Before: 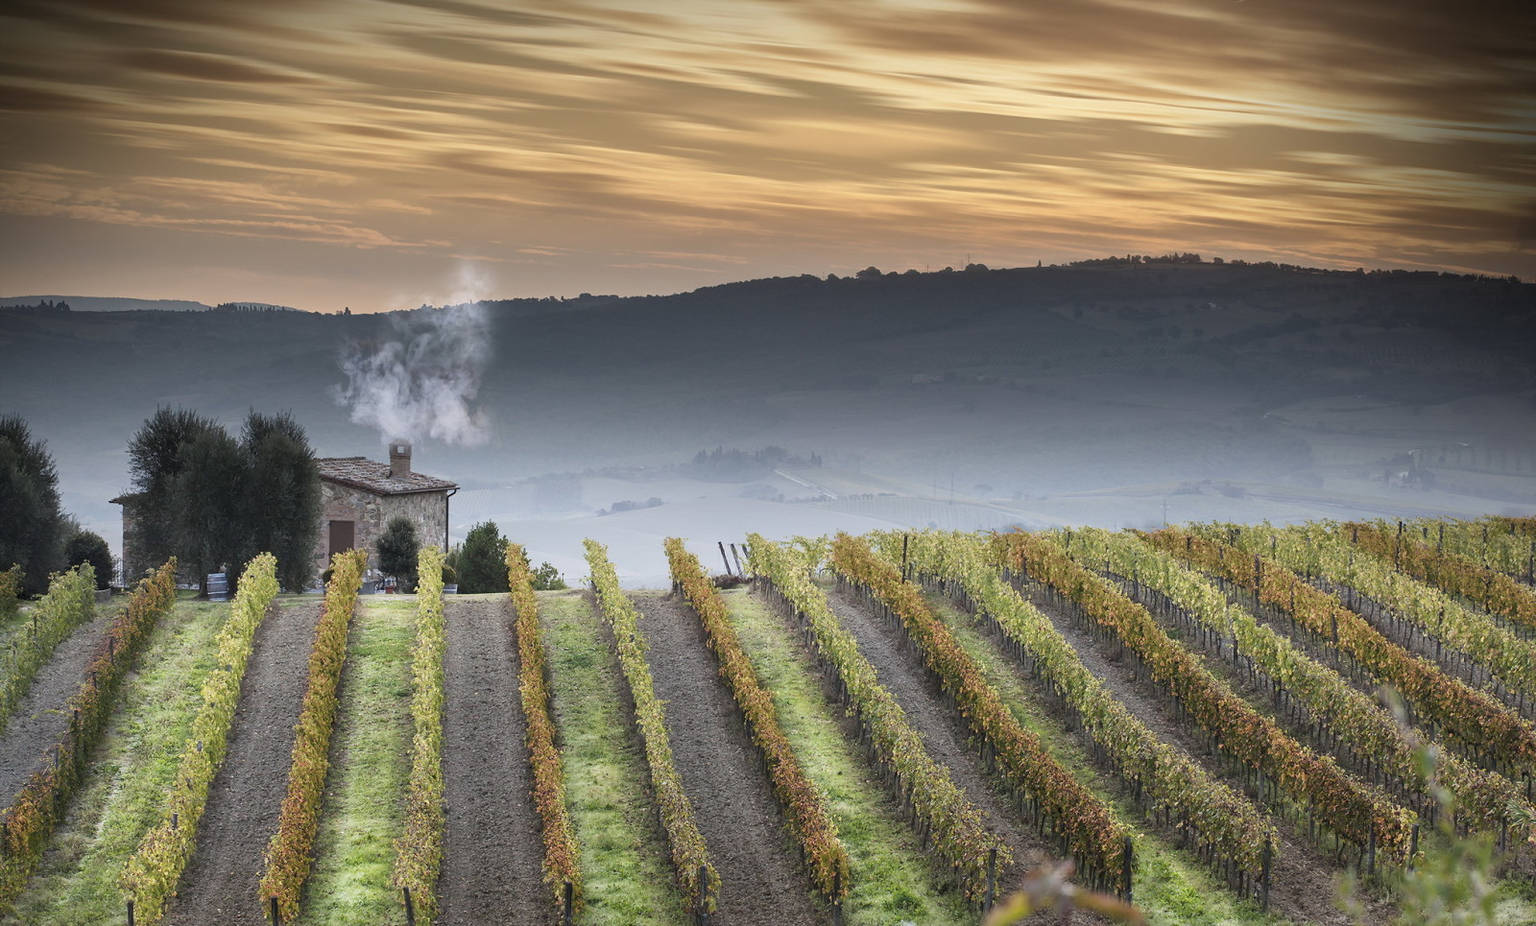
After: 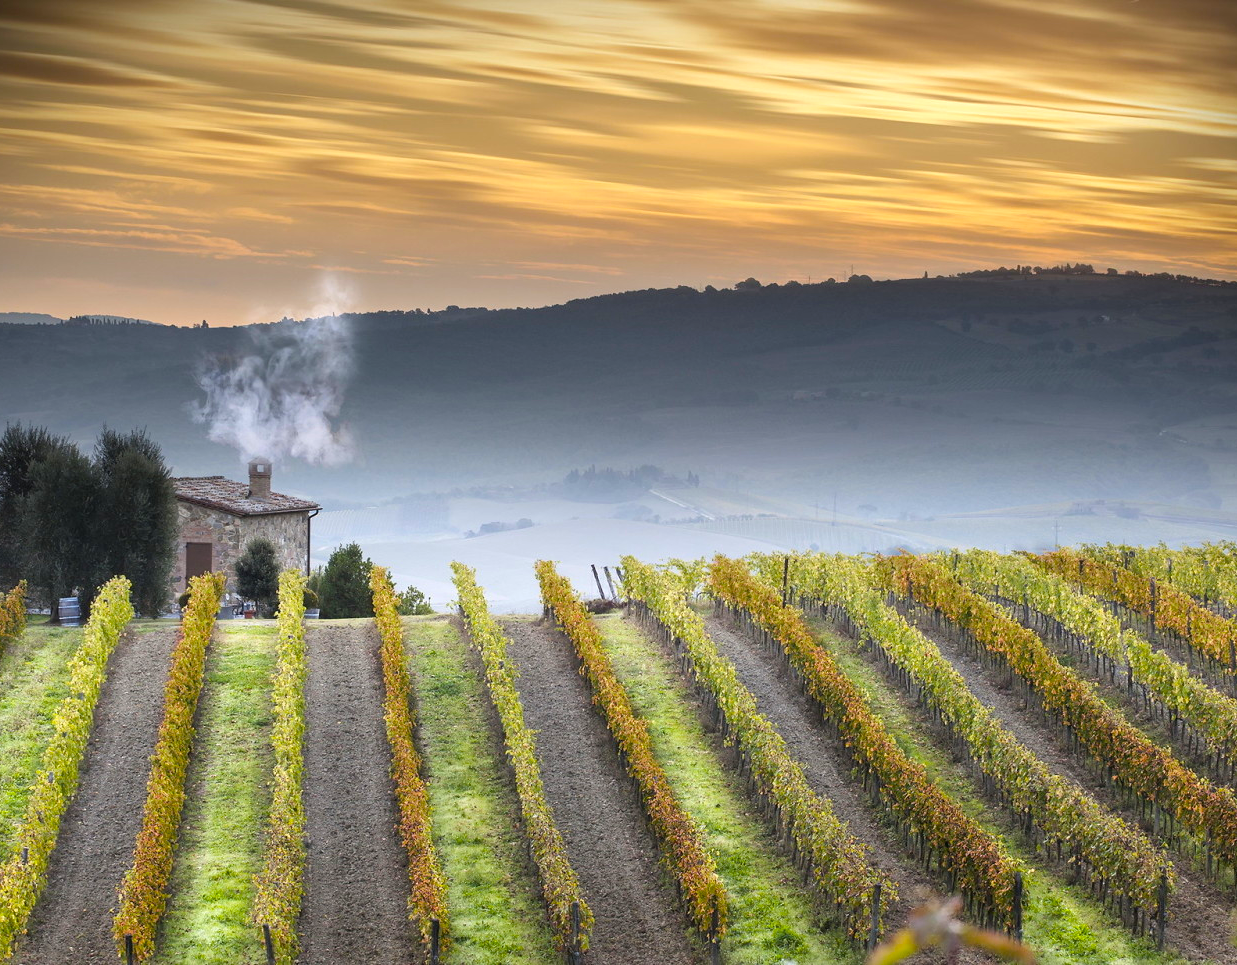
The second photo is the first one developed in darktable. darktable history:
color balance rgb: shadows lift › luminance -9.098%, power › hue 326.34°, perceptual saturation grading › global saturation 36.691%, perceptual brilliance grading › global brilliance 1.57%, perceptual brilliance grading › highlights -3.745%, global vibrance 10.712%
crop: left 9.866%, right 12.775%
tone equalizer: -8 EV -0.409 EV, -7 EV -0.42 EV, -6 EV -0.305 EV, -5 EV -0.187 EV, -3 EV 0.249 EV, -2 EV 0.349 EV, -1 EV 0.408 EV, +0 EV 0.396 EV
